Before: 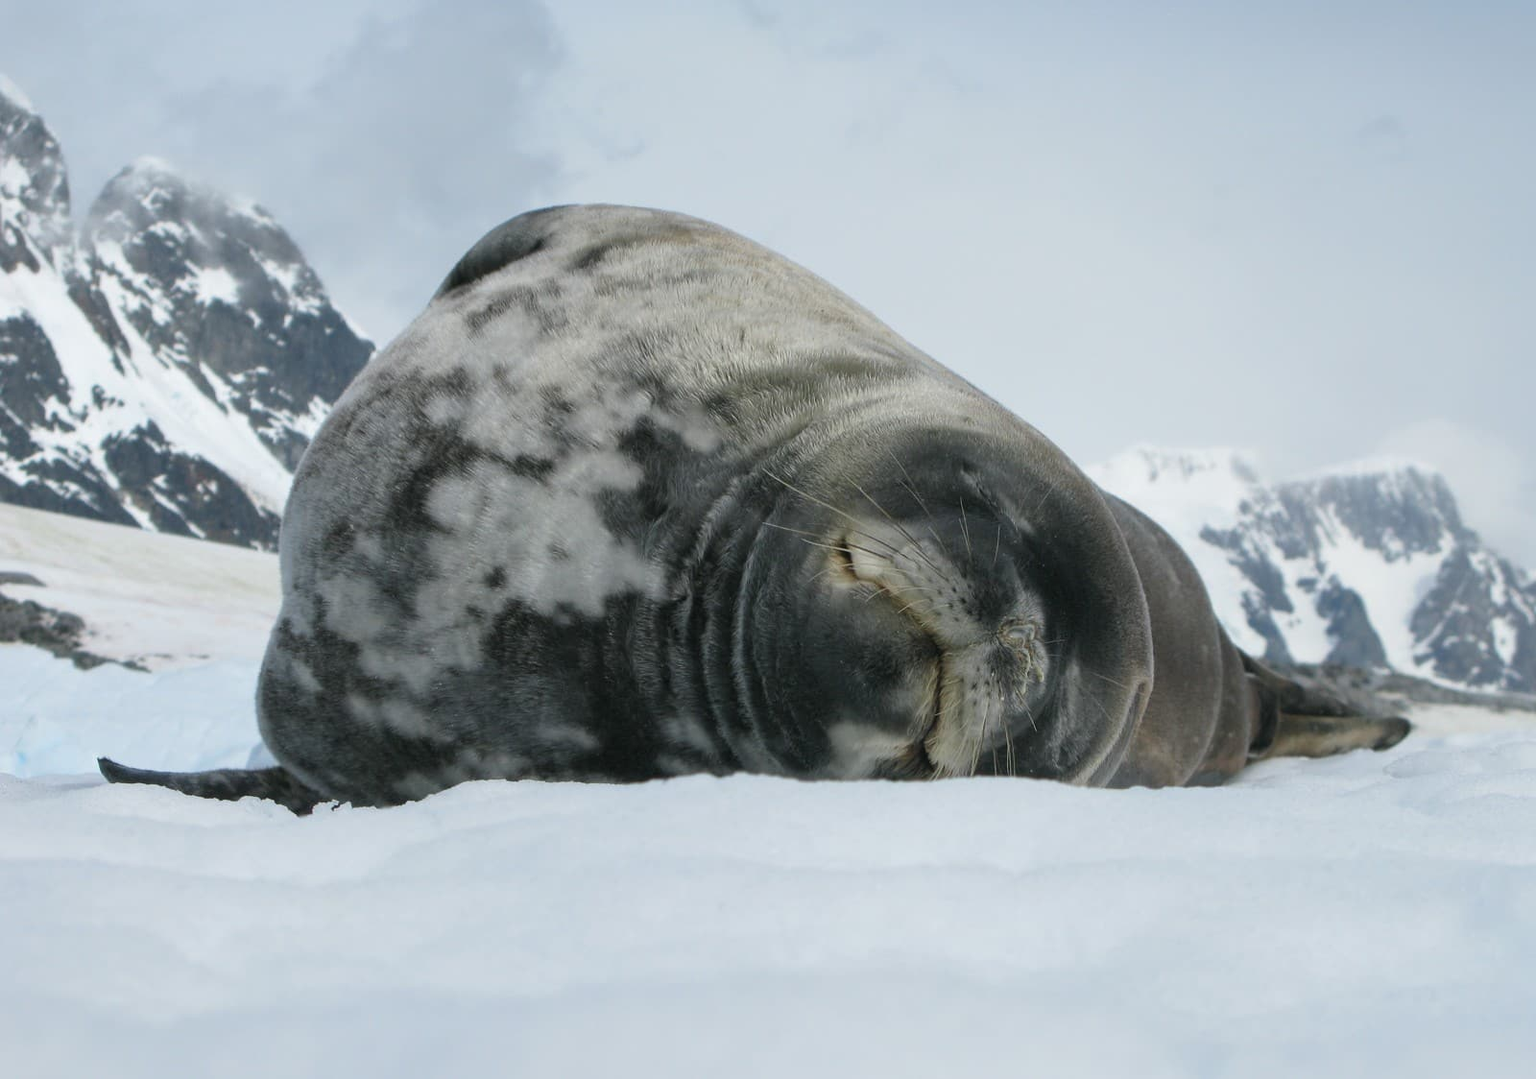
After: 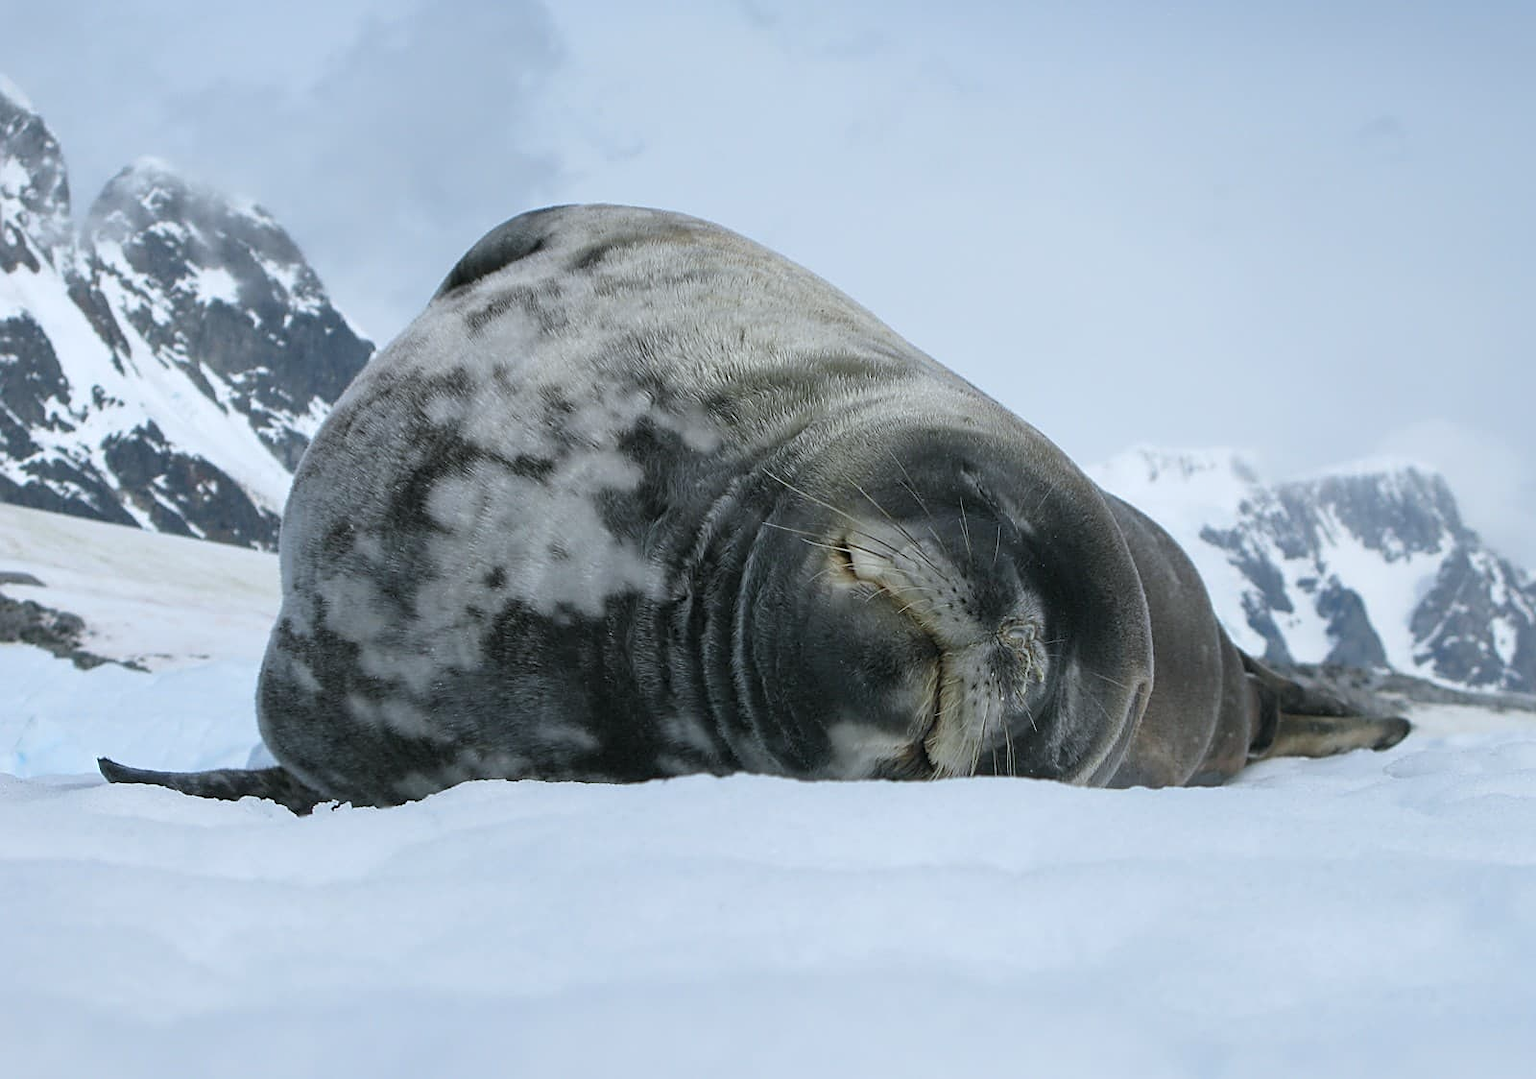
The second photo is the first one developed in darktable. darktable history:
contrast equalizer: y [[0.5 ×6], [0.5 ×6], [0.5, 0.5, 0.501, 0.545, 0.707, 0.863], [0 ×6], [0 ×6]]
sharpen: amount 0.575
white balance: red 0.967, blue 1.049
